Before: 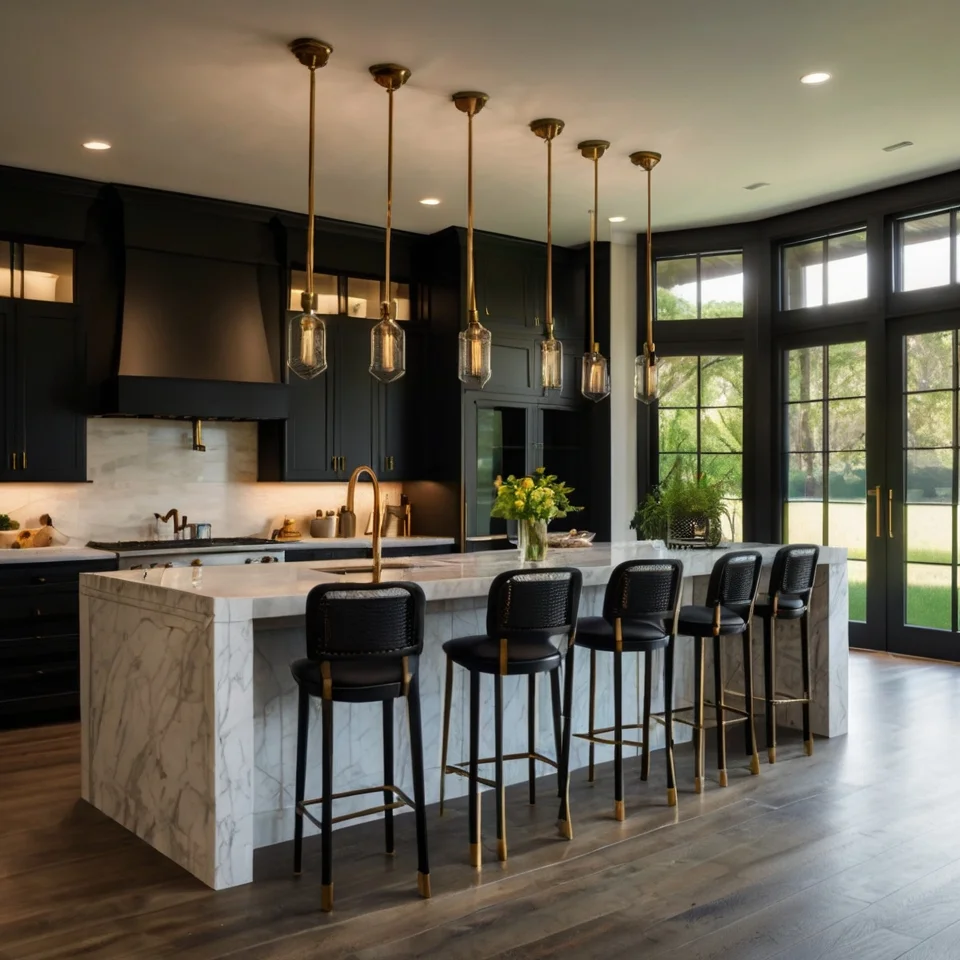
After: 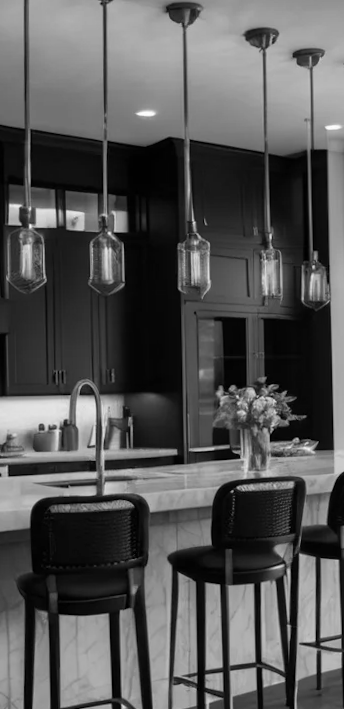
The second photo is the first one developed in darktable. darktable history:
rotate and perspective: rotation -1.17°, automatic cropping off
monochrome: a 2.21, b -1.33, size 2.2
crop and rotate: left 29.476%, top 10.214%, right 35.32%, bottom 17.333%
